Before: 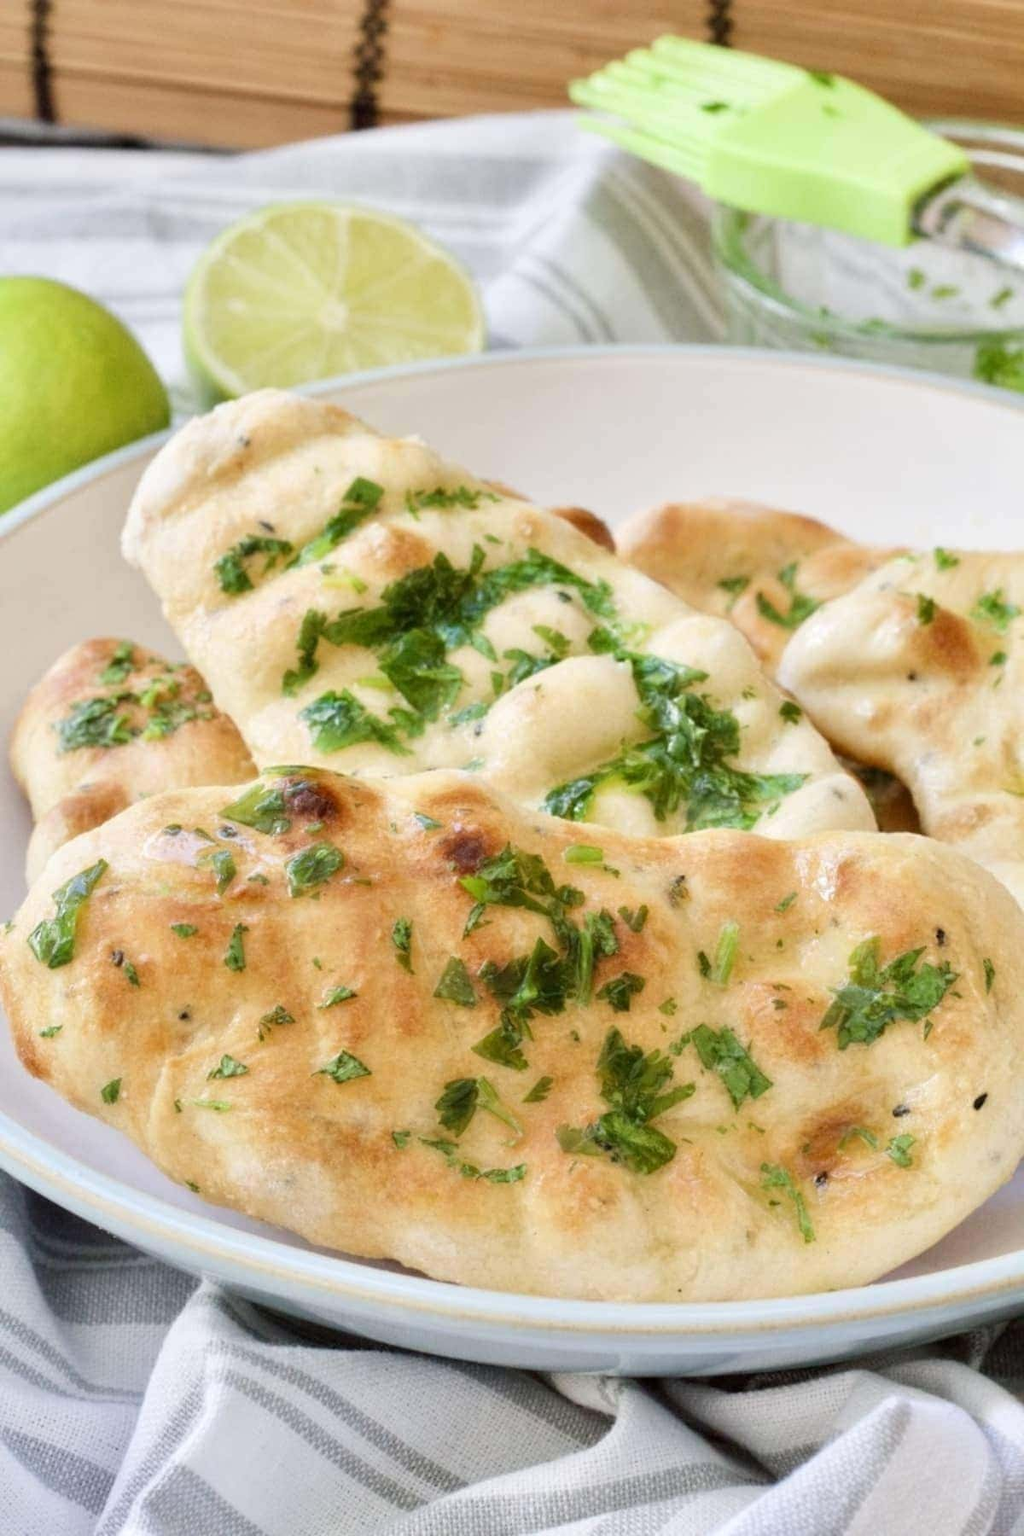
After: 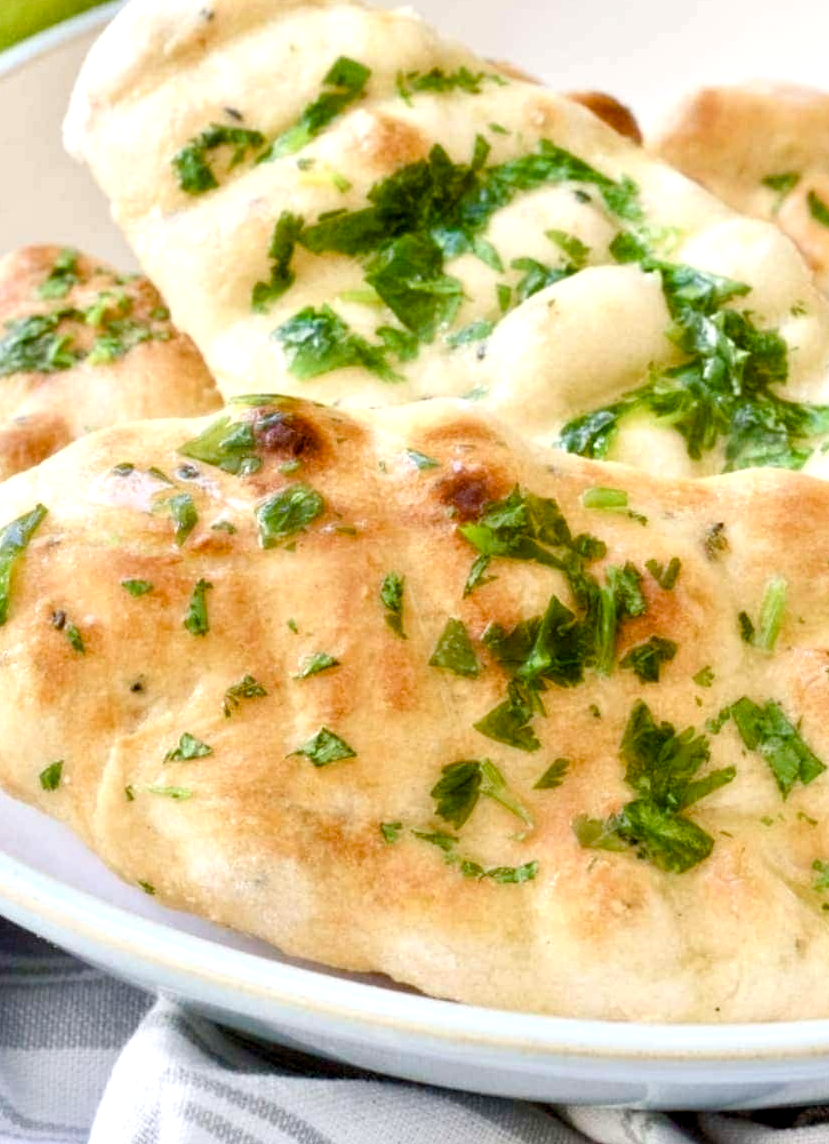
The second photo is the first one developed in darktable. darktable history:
color balance rgb: global offset › luminance -0.506%, perceptual saturation grading › global saturation 25.342%, perceptual saturation grading › highlights -50.053%, perceptual saturation grading › shadows 30.094%, perceptual brilliance grading › highlights 11.126%, perceptual brilliance grading › shadows -10.593%, global vibrance 9.255%
crop: left 6.62%, top 27.99%, right 24.278%, bottom 8.4%
contrast brightness saturation: contrast 0.034, brightness 0.058, saturation 0.133
